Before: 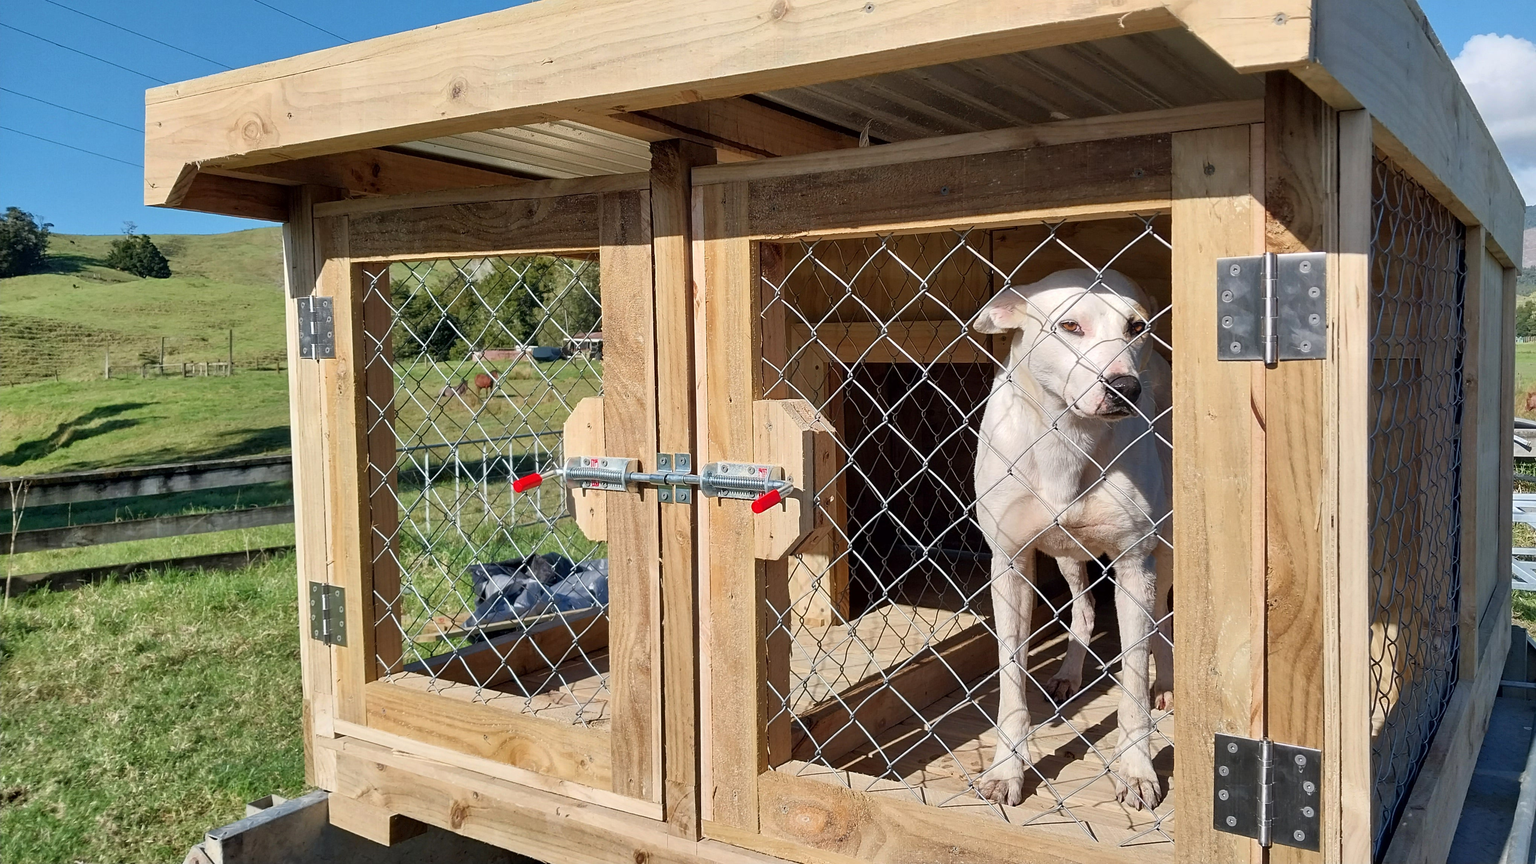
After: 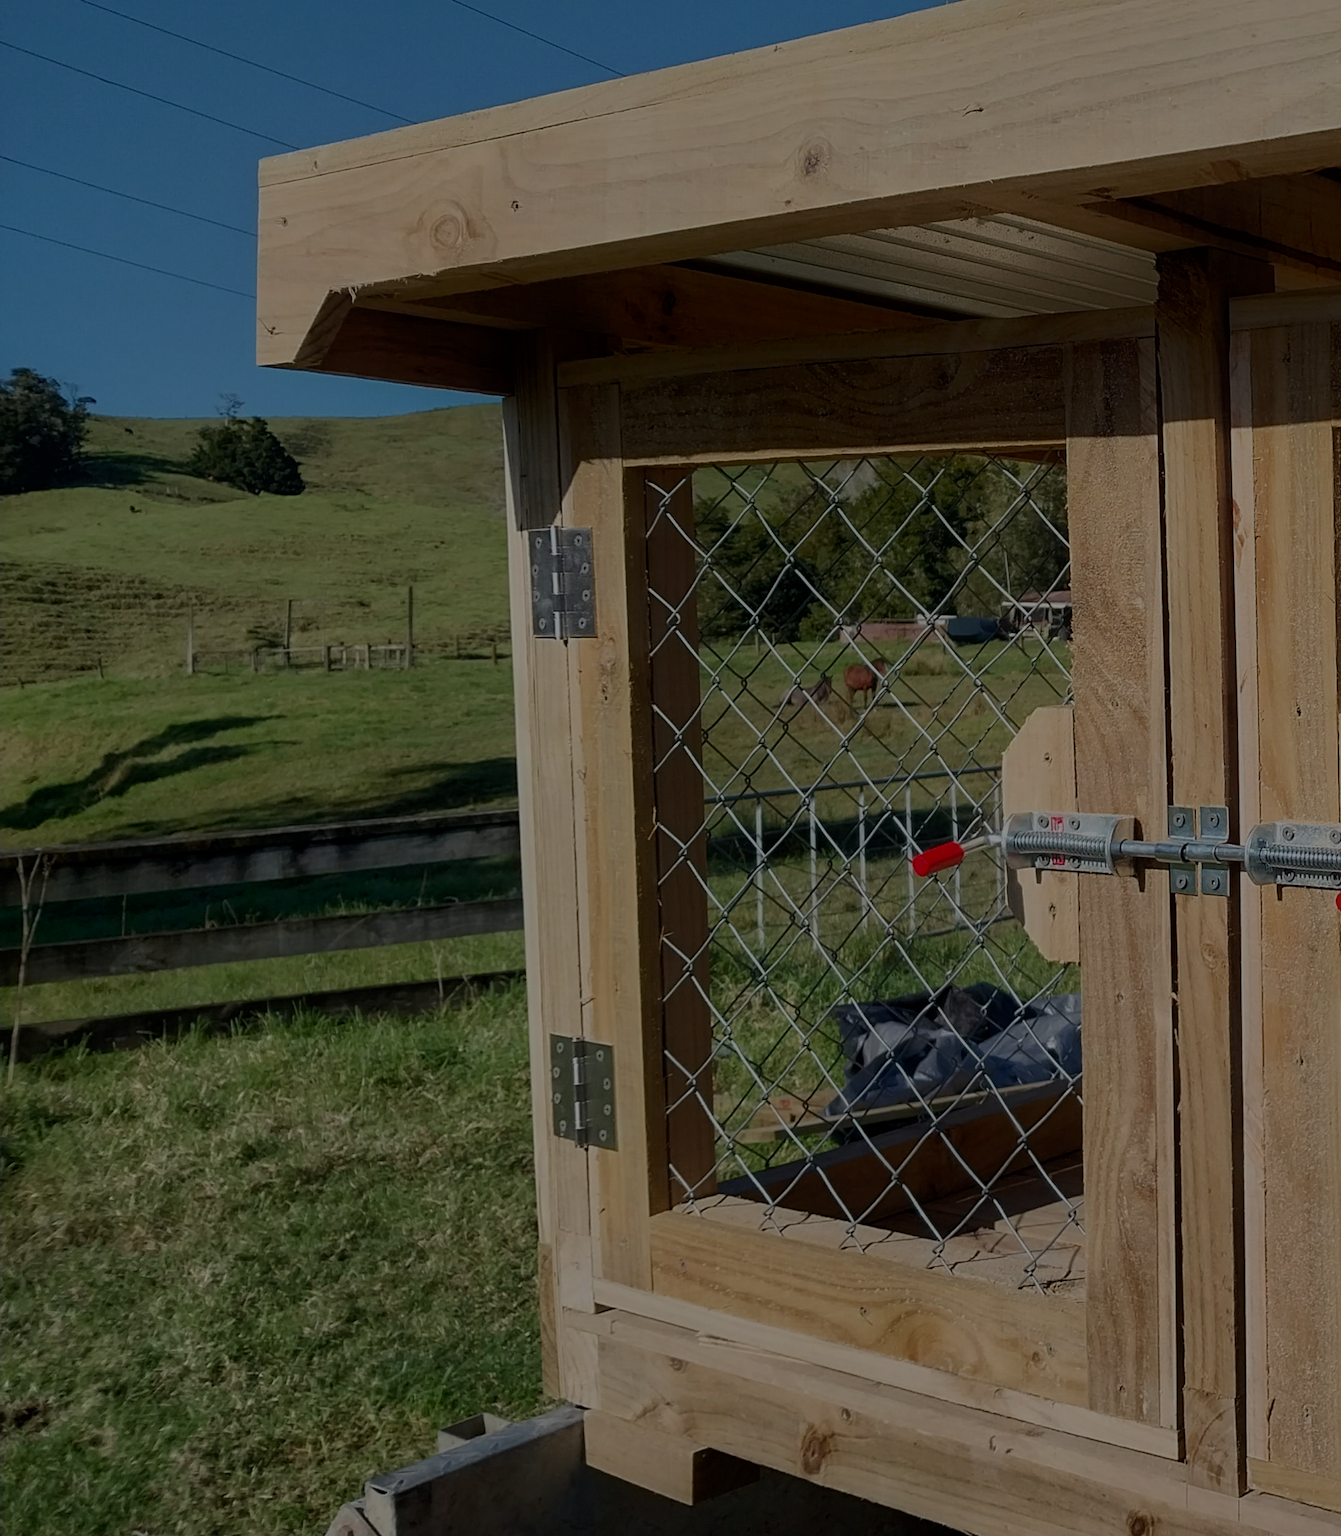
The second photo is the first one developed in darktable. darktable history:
crop and rotate: left 0%, top 0%, right 50.845%
tone equalizer: -8 EV -2 EV, -7 EV -2 EV, -6 EV -2 EV, -5 EV -2 EV, -4 EV -2 EV, -3 EV -2 EV, -2 EV -2 EV, -1 EV -1.63 EV, +0 EV -2 EV
contrast brightness saturation: saturation -0.05
shadows and highlights: shadows -40.15, highlights 62.88, soften with gaussian
